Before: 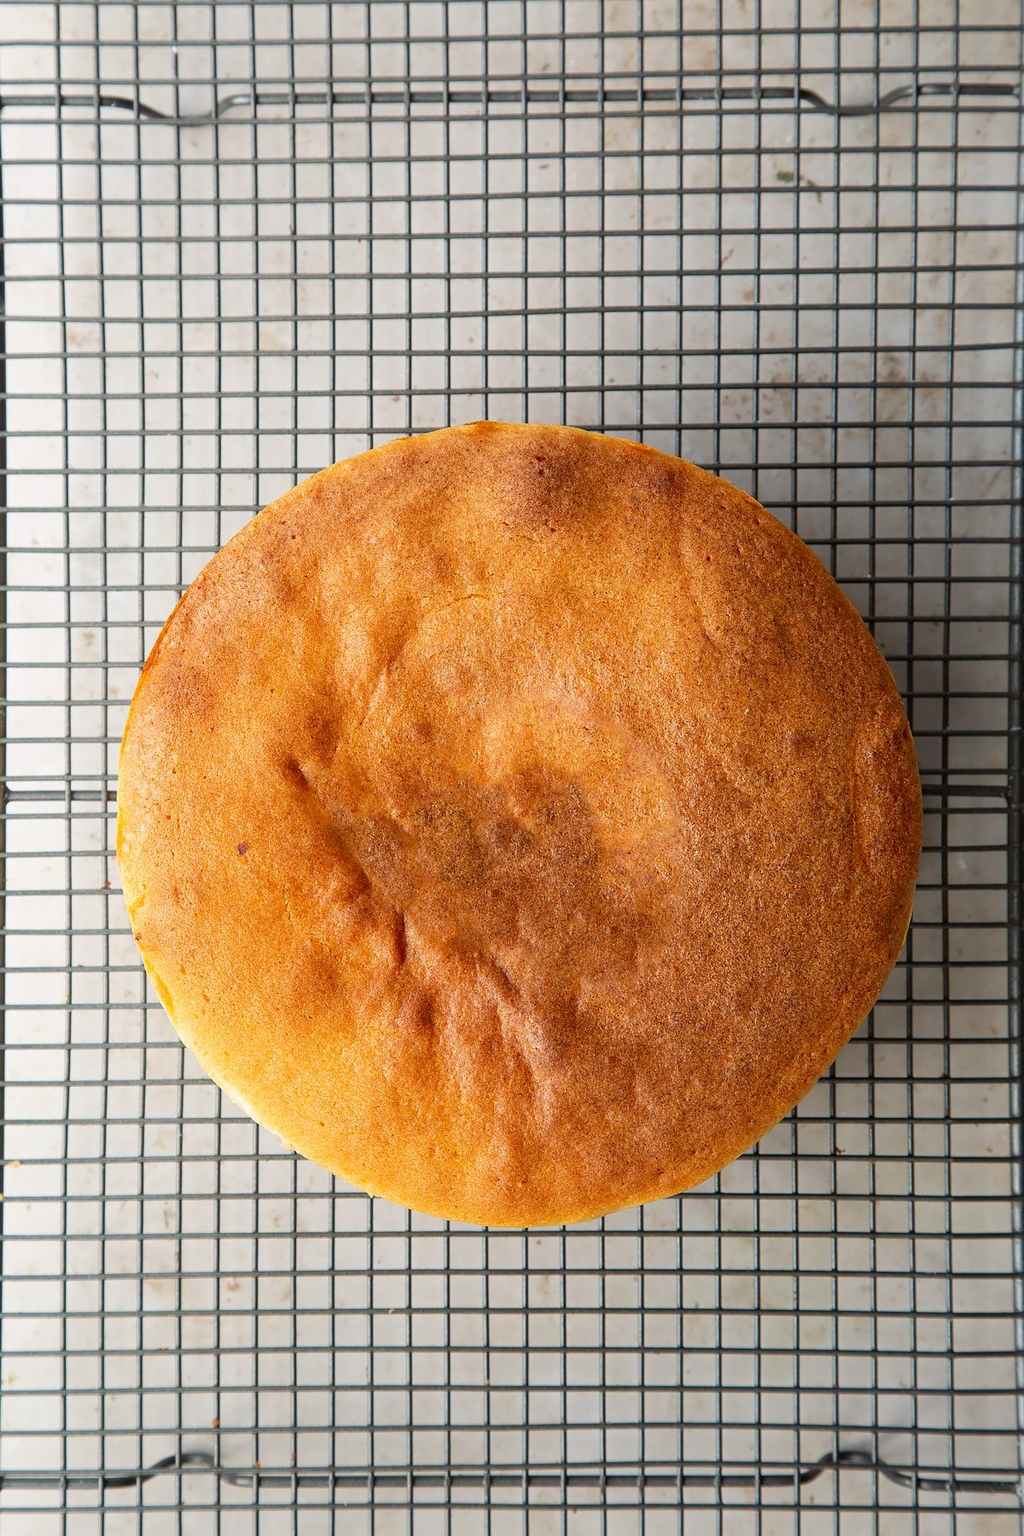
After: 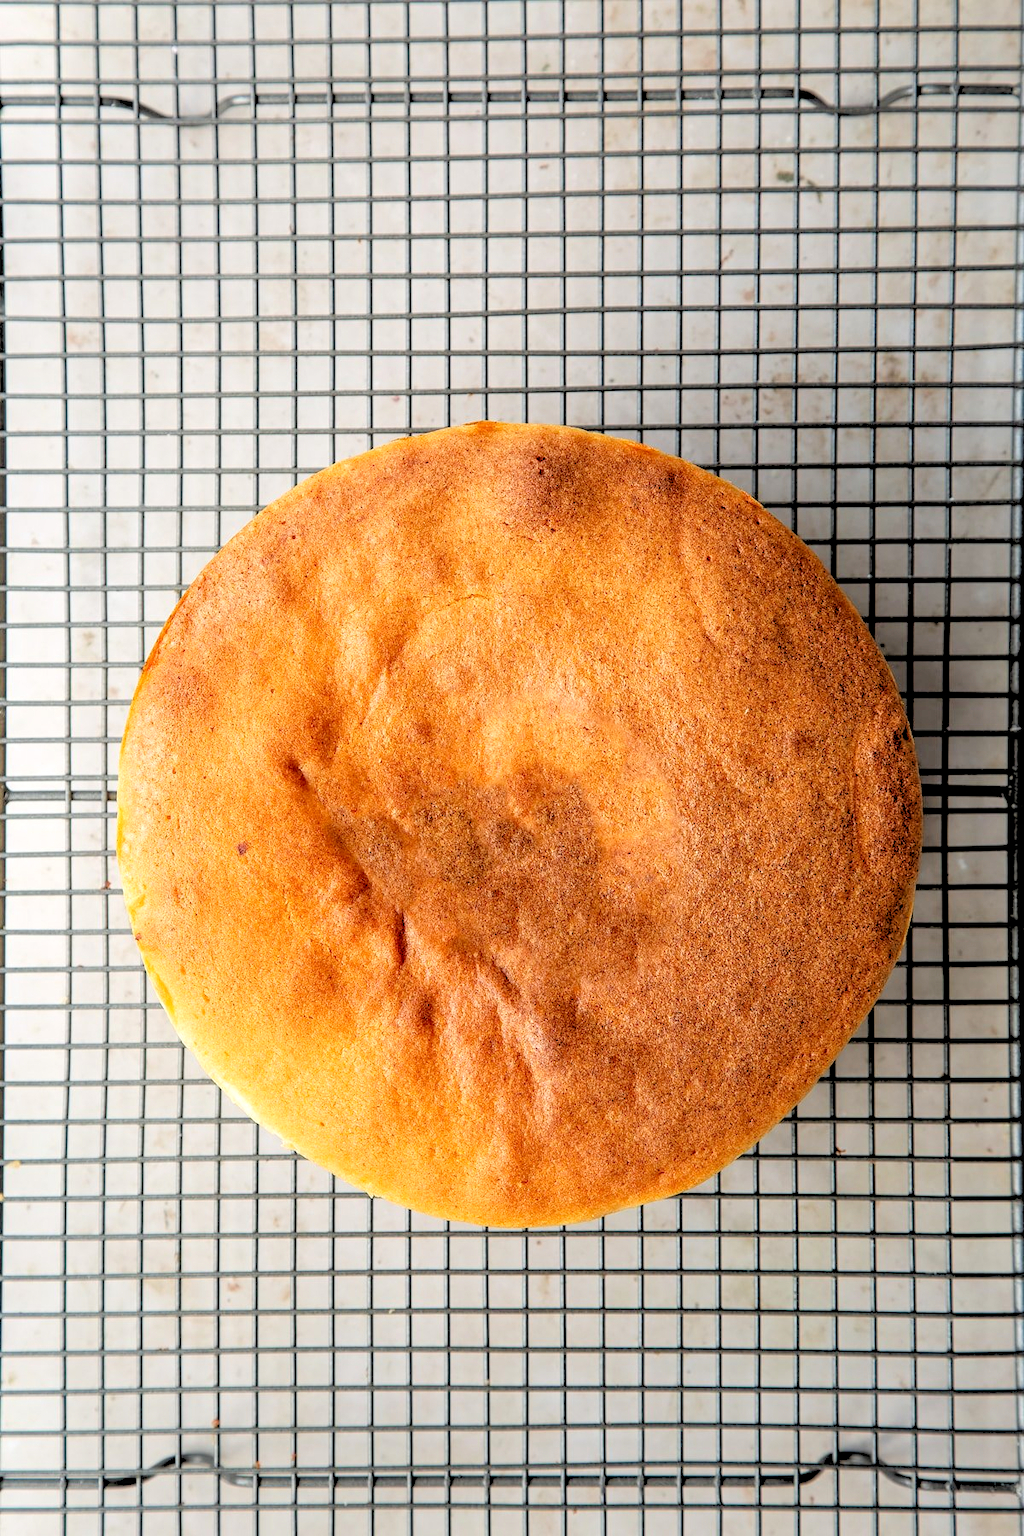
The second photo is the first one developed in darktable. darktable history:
rgb levels: levels [[0.027, 0.429, 0.996], [0, 0.5, 1], [0, 0.5, 1]]
local contrast: detail 130%
